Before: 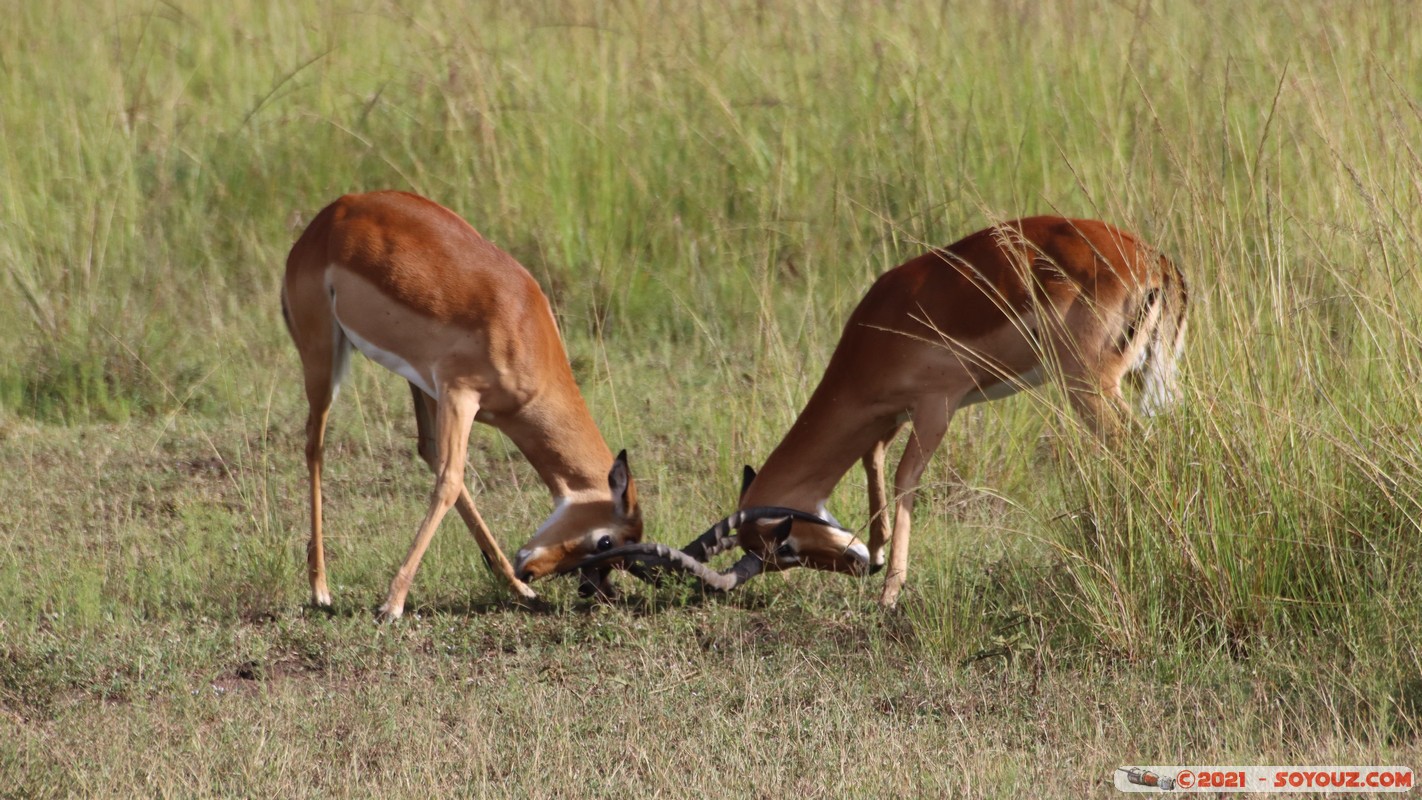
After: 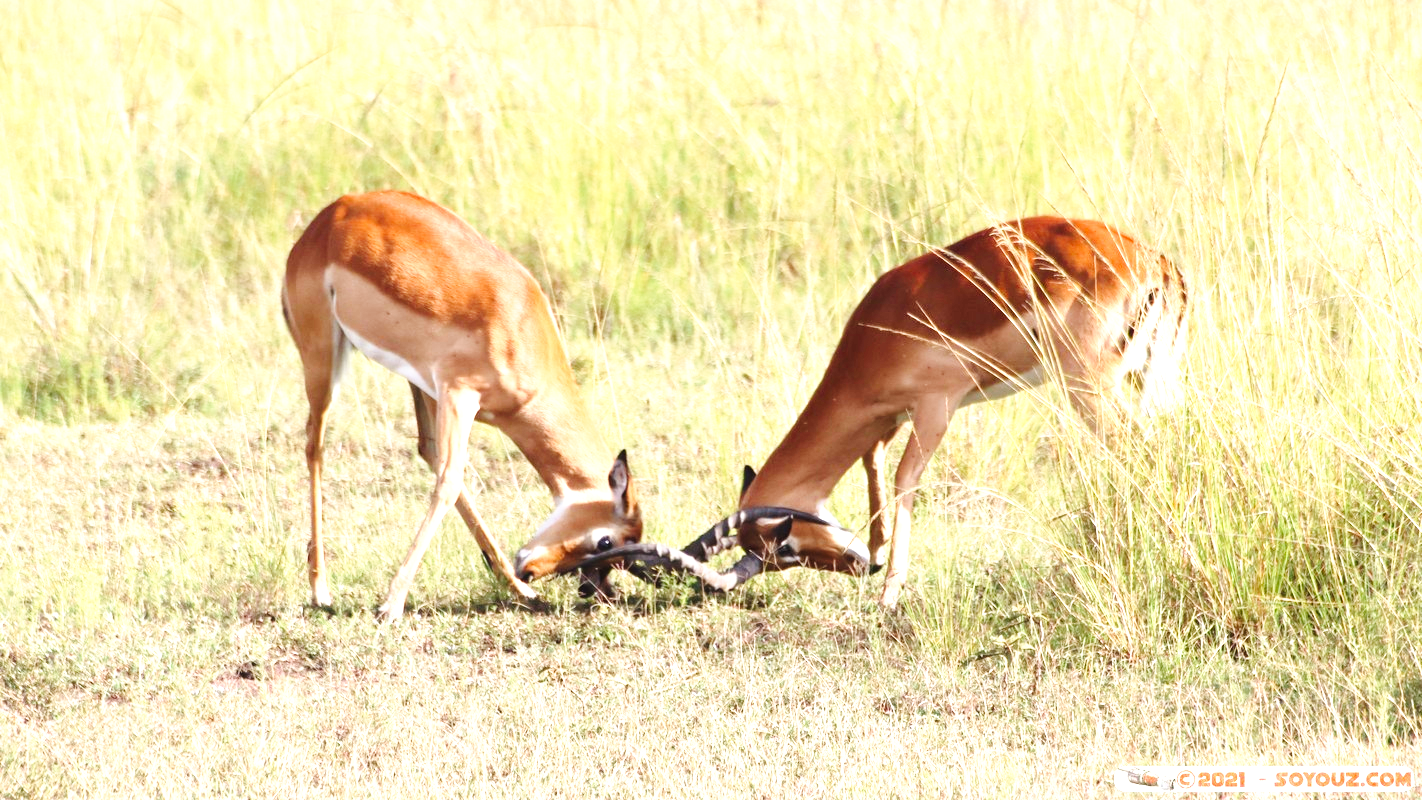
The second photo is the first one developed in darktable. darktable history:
exposure: black level correction 0, exposure 1.669 EV, compensate highlight preservation false
tone curve: curves: ch0 [(0, 0.023) (0.087, 0.065) (0.184, 0.168) (0.45, 0.54) (0.57, 0.683) (0.722, 0.825) (0.877, 0.948) (1, 1)]; ch1 [(0, 0) (0.388, 0.369) (0.44, 0.44) (0.489, 0.481) (0.534, 0.528) (0.657, 0.655) (1, 1)]; ch2 [(0, 0) (0.353, 0.317) (0.408, 0.427) (0.472, 0.46) (0.5, 0.488) (0.537, 0.518) (0.576, 0.592) (0.625, 0.631) (1, 1)], preserve colors none
